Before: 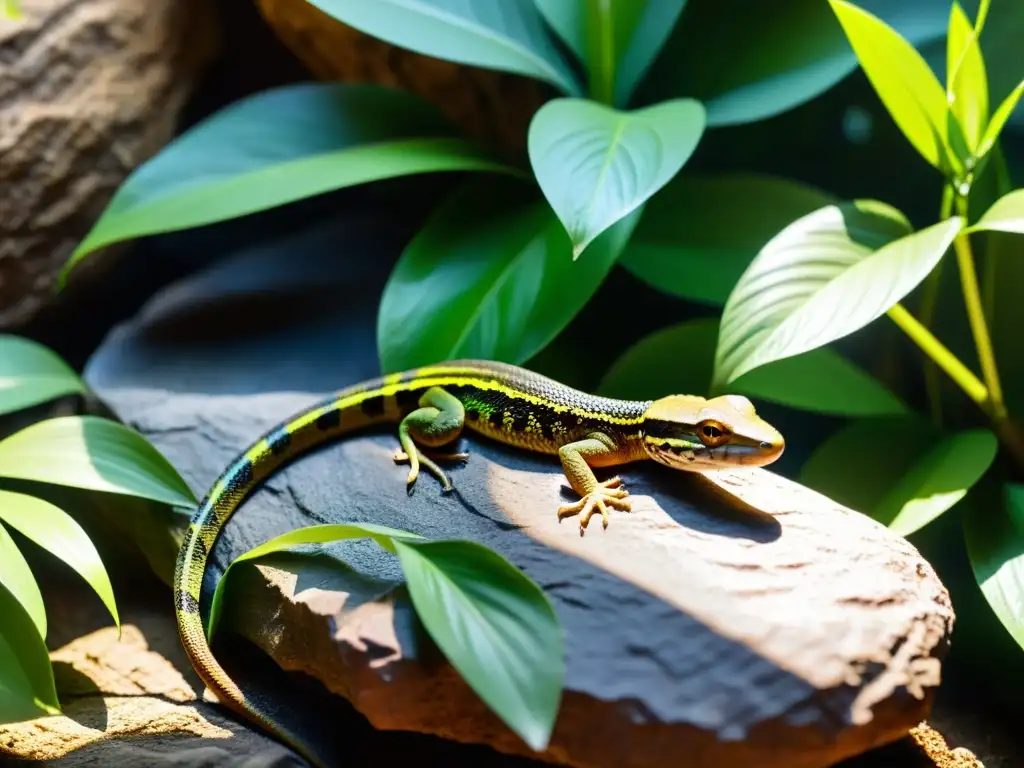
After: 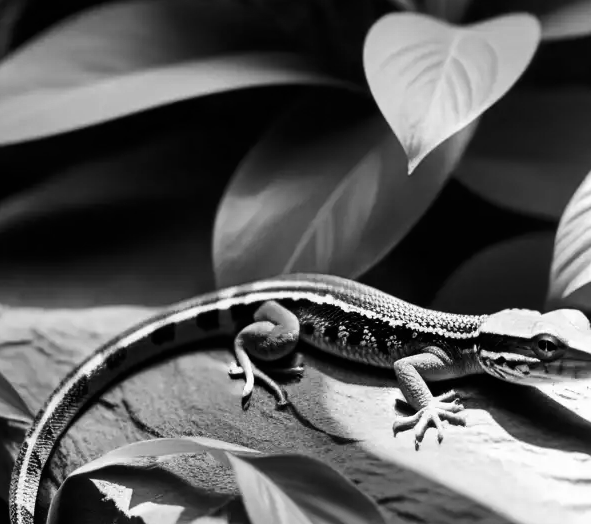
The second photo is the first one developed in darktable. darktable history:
contrast brightness saturation: contrast 0.12, brightness -0.12, saturation 0.2
crop: left 16.202%, top 11.208%, right 26.045%, bottom 20.557%
color zones: curves: ch1 [(0, -0.014) (0.143, -0.013) (0.286, -0.013) (0.429, -0.016) (0.571, -0.019) (0.714, -0.015) (0.857, 0.002) (1, -0.014)]
